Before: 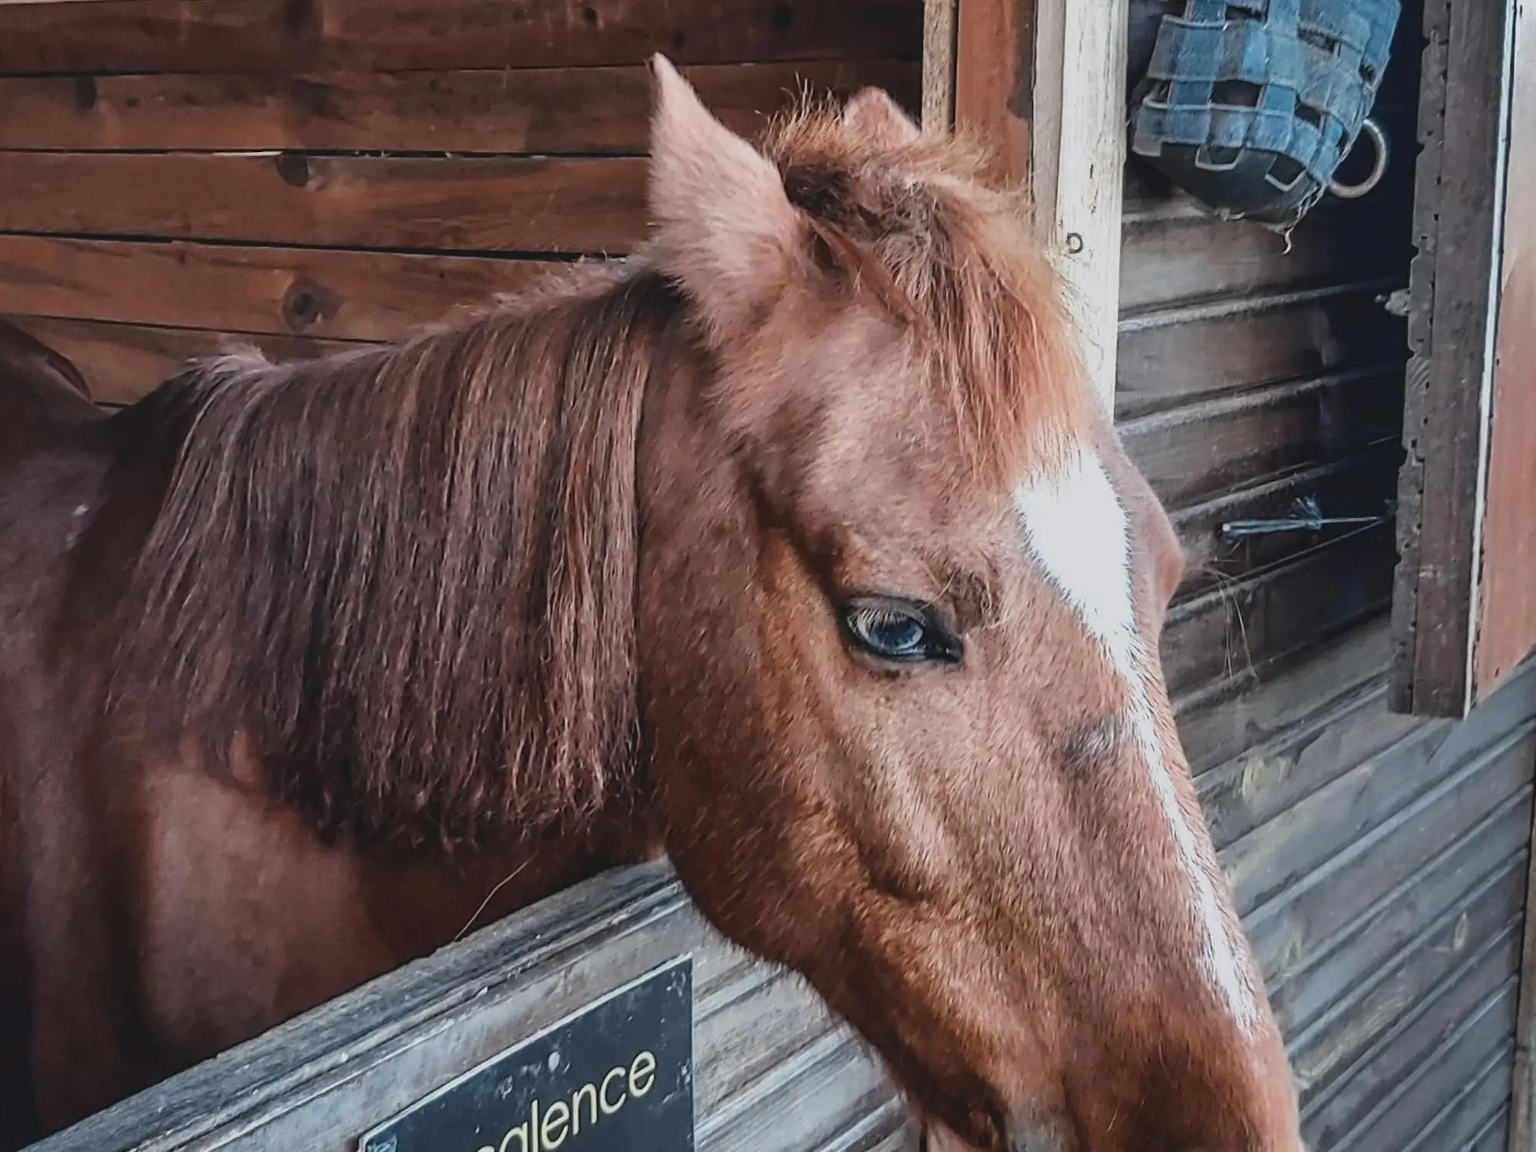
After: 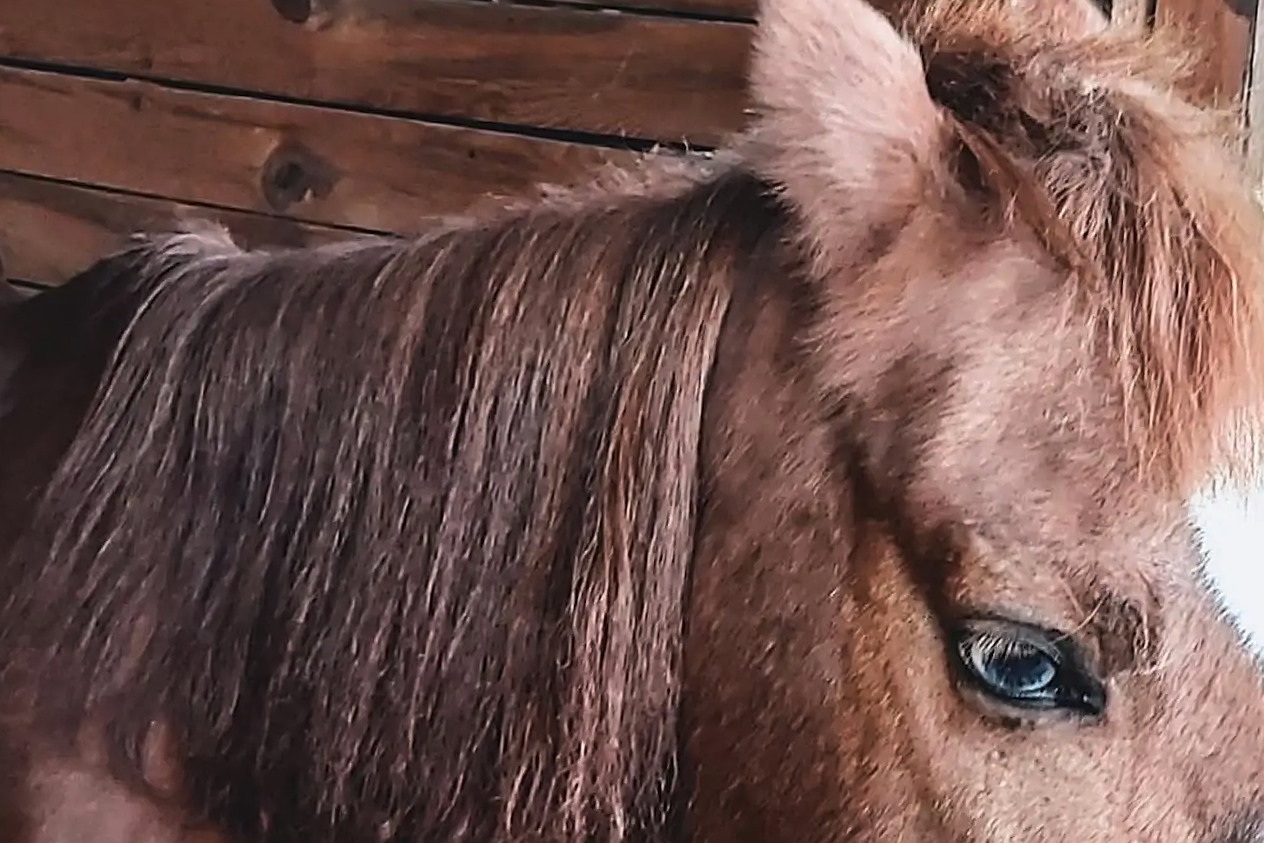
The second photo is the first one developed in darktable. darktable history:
tone equalizer: -8 EV -0.417 EV, -7 EV -0.389 EV, -6 EV -0.333 EV, -5 EV -0.222 EV, -3 EV 0.222 EV, -2 EV 0.333 EV, -1 EV 0.389 EV, +0 EV 0.417 EV, edges refinement/feathering 500, mask exposure compensation -1.57 EV, preserve details no
sharpen: amount 0.478
crop and rotate: angle -4.99°, left 2.122%, top 6.945%, right 27.566%, bottom 30.519%
